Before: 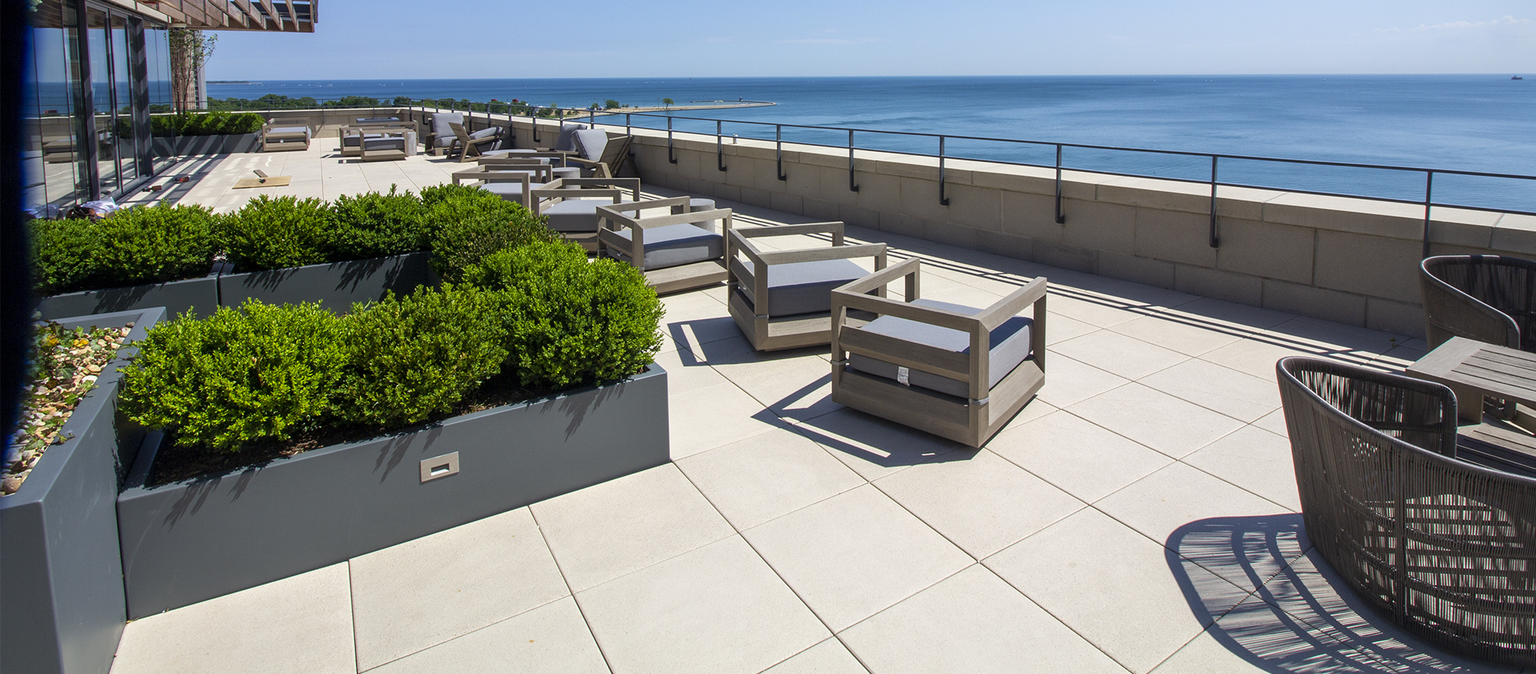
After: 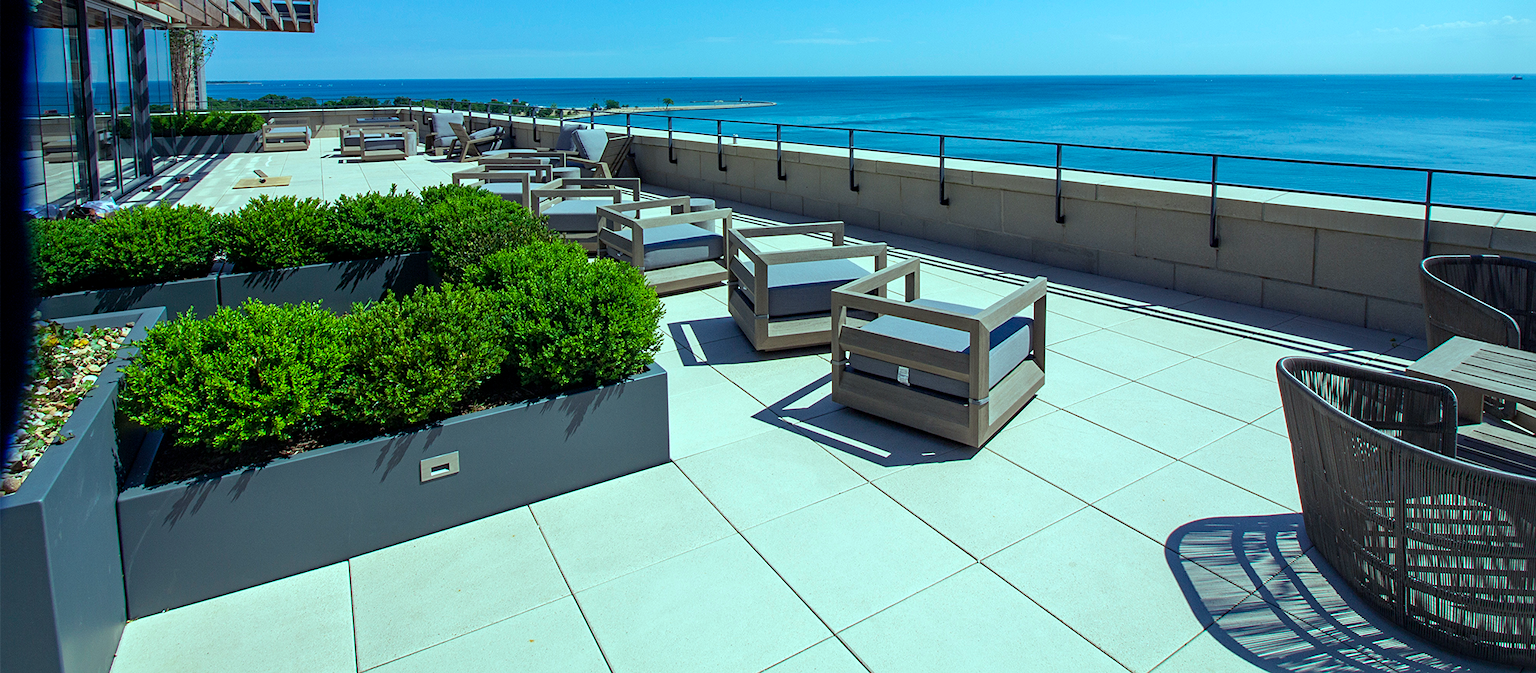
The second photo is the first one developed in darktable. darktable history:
sharpen: amount 0.2
color balance rgb: shadows lift › chroma 7.23%, shadows lift › hue 246.48°, highlights gain › chroma 5.38%, highlights gain › hue 196.93°, white fulcrum 1 EV
haze removal: compatibility mode true, adaptive false
